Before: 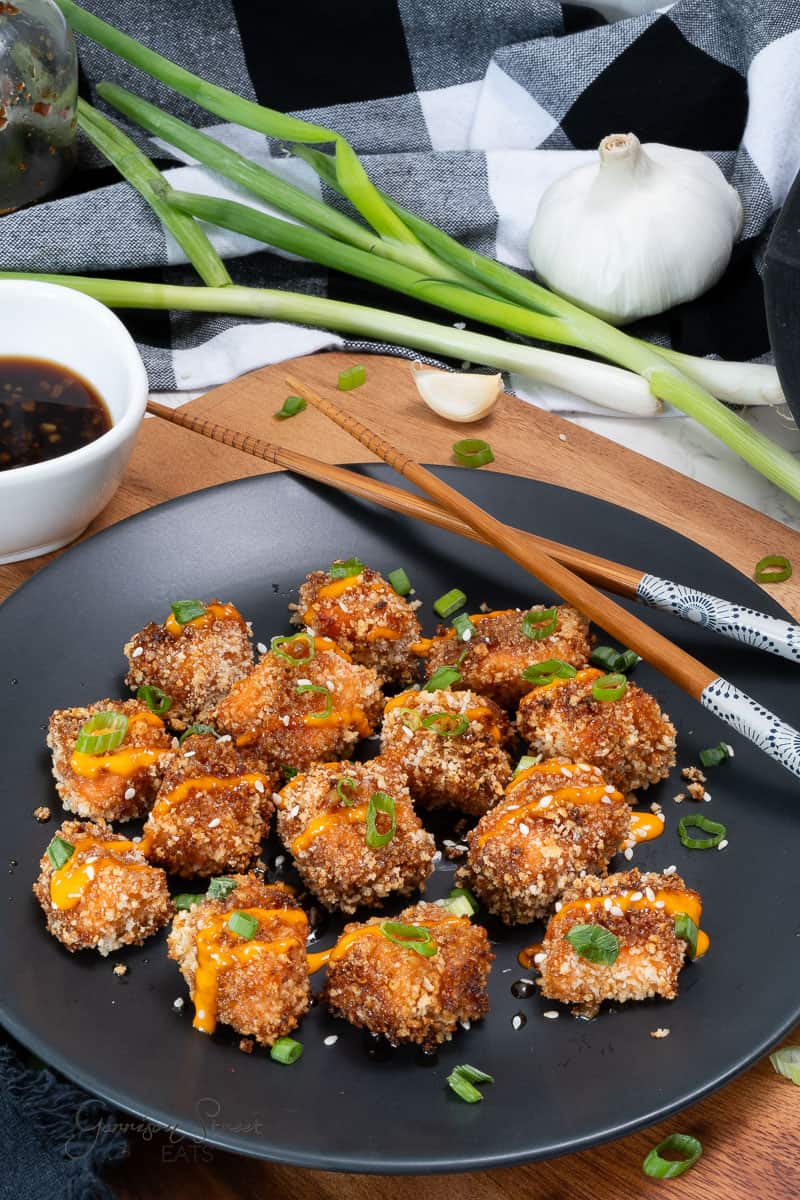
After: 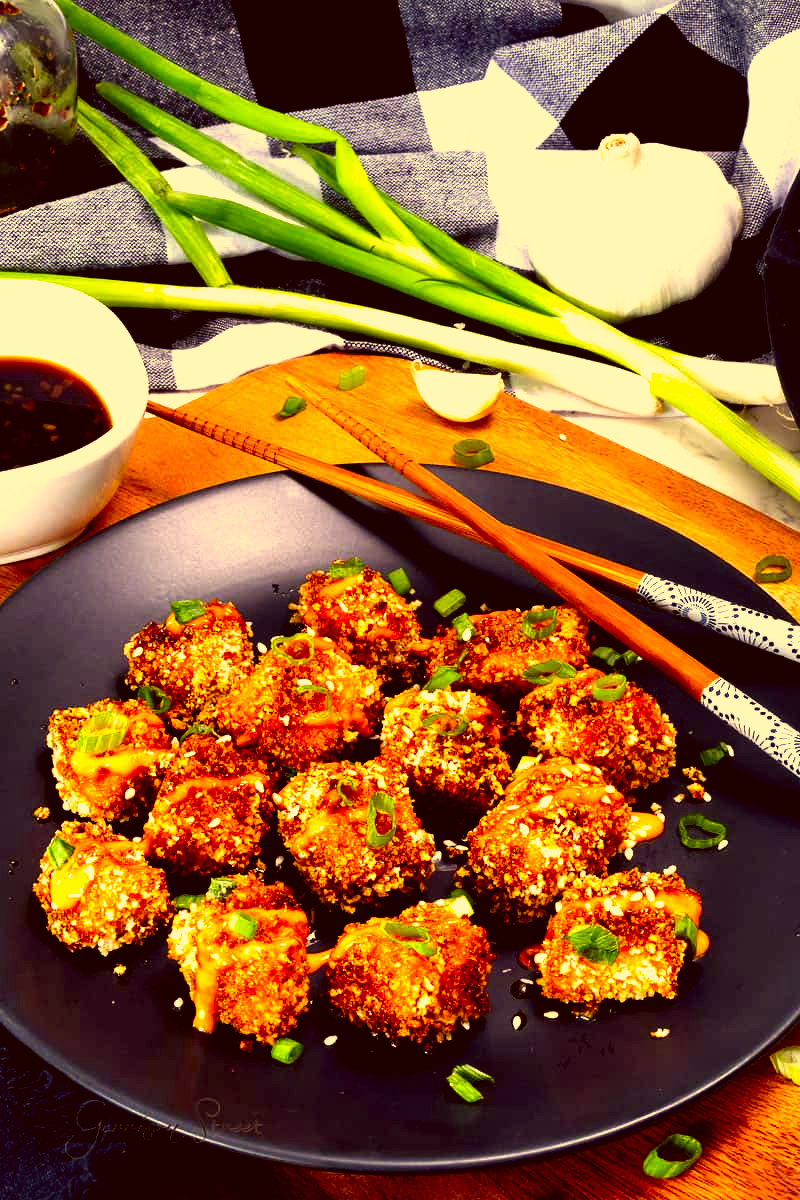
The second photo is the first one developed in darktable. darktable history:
color correction: highlights a* 10.12, highlights b* 39.04, shadows a* 14.62, shadows b* 3.37
filmic rgb: black relative exposure -8.2 EV, white relative exposure 2.2 EV, threshold 3 EV, hardness 7.11, latitude 85.74%, contrast 1.696, highlights saturation mix -4%, shadows ↔ highlights balance -2.69%, preserve chrominance no, color science v5 (2021), contrast in shadows safe, contrast in highlights safe, enable highlight reconstruction true
exposure: exposure 0.207 EV, compensate highlight preservation false
color balance rgb: perceptual saturation grading › global saturation 25%, global vibrance 20%
